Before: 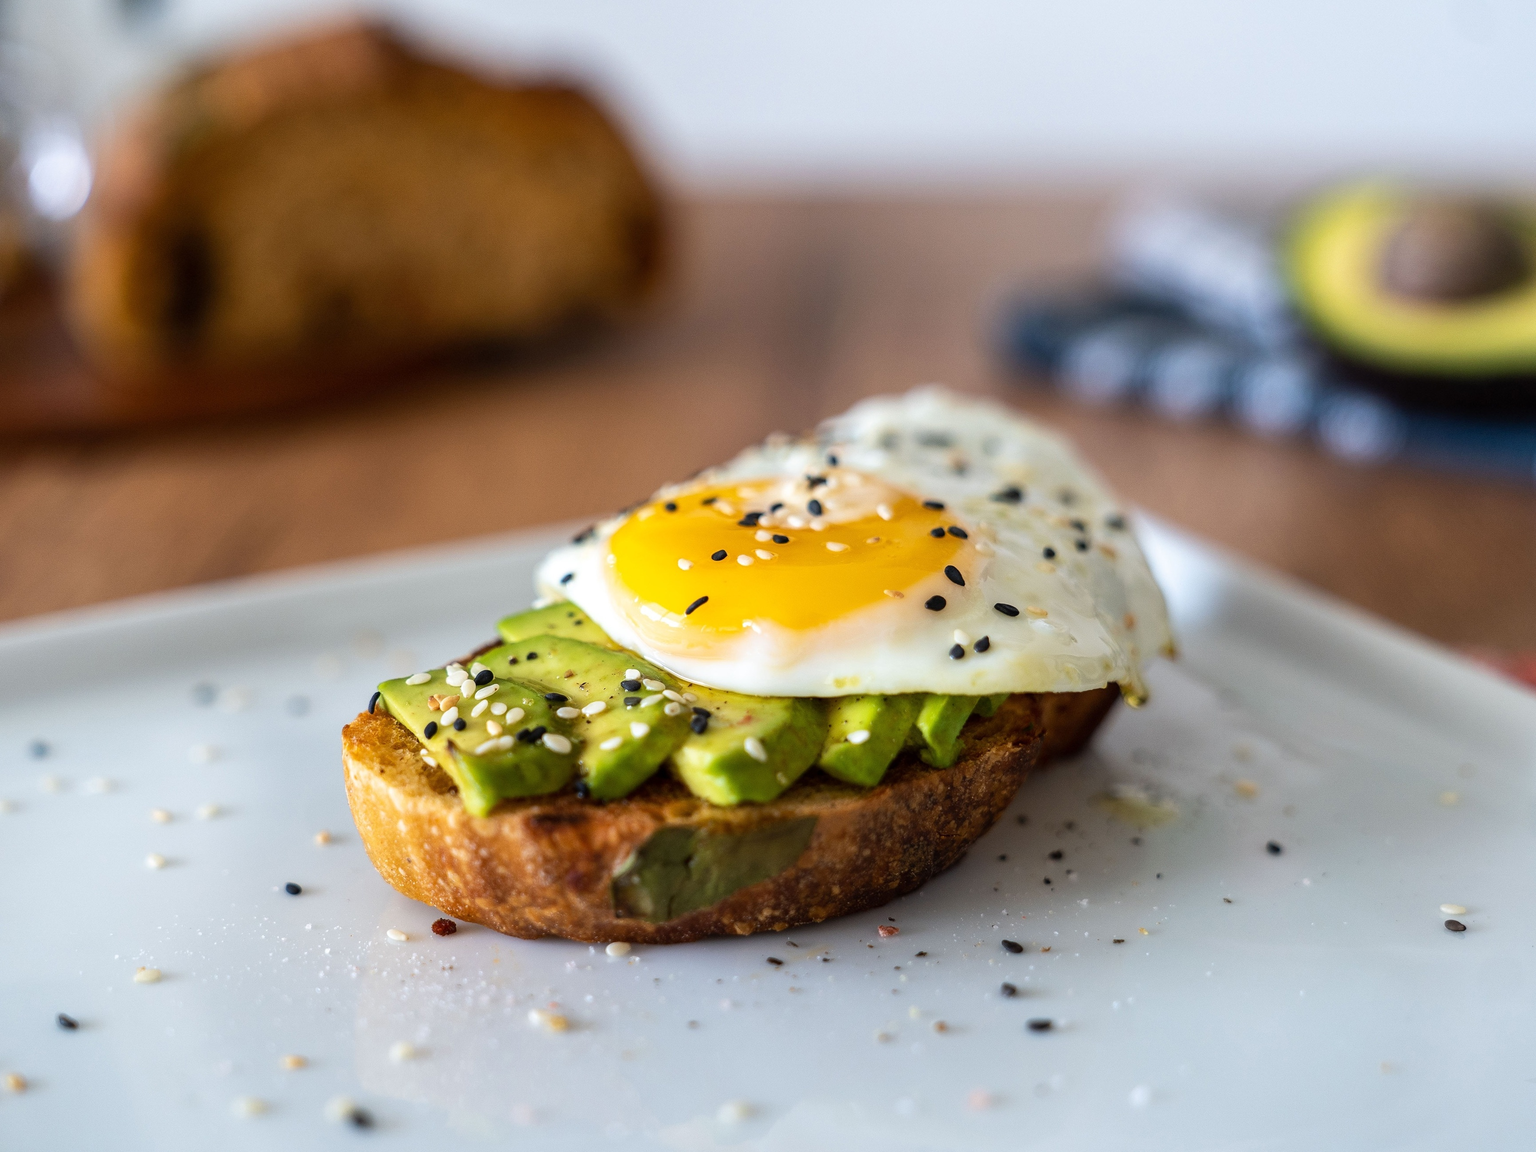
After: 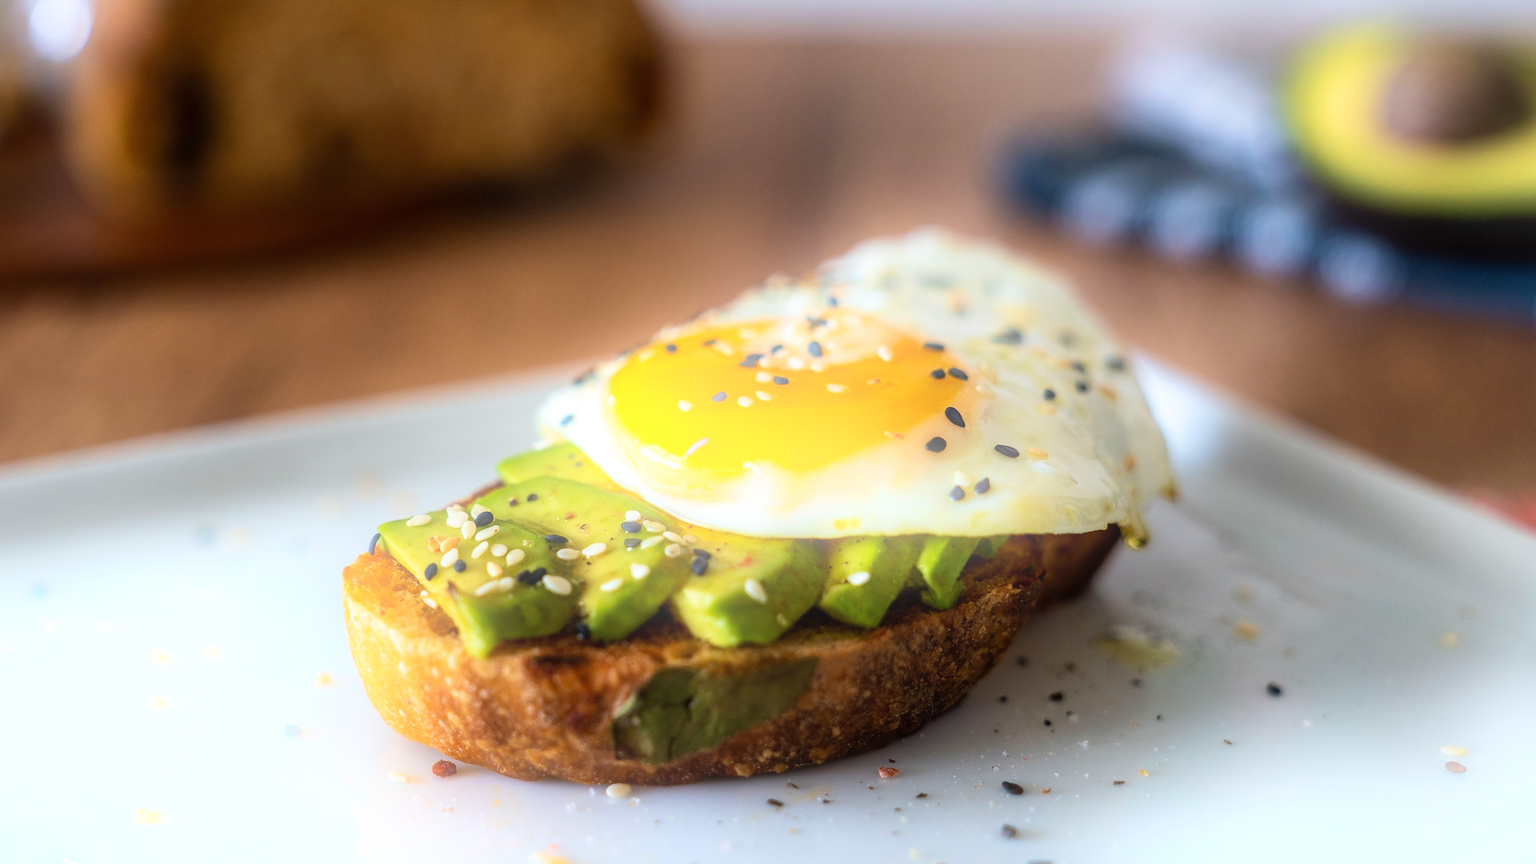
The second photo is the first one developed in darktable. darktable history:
crop: top 13.819%, bottom 11.169%
velvia: on, module defaults
bloom: on, module defaults
